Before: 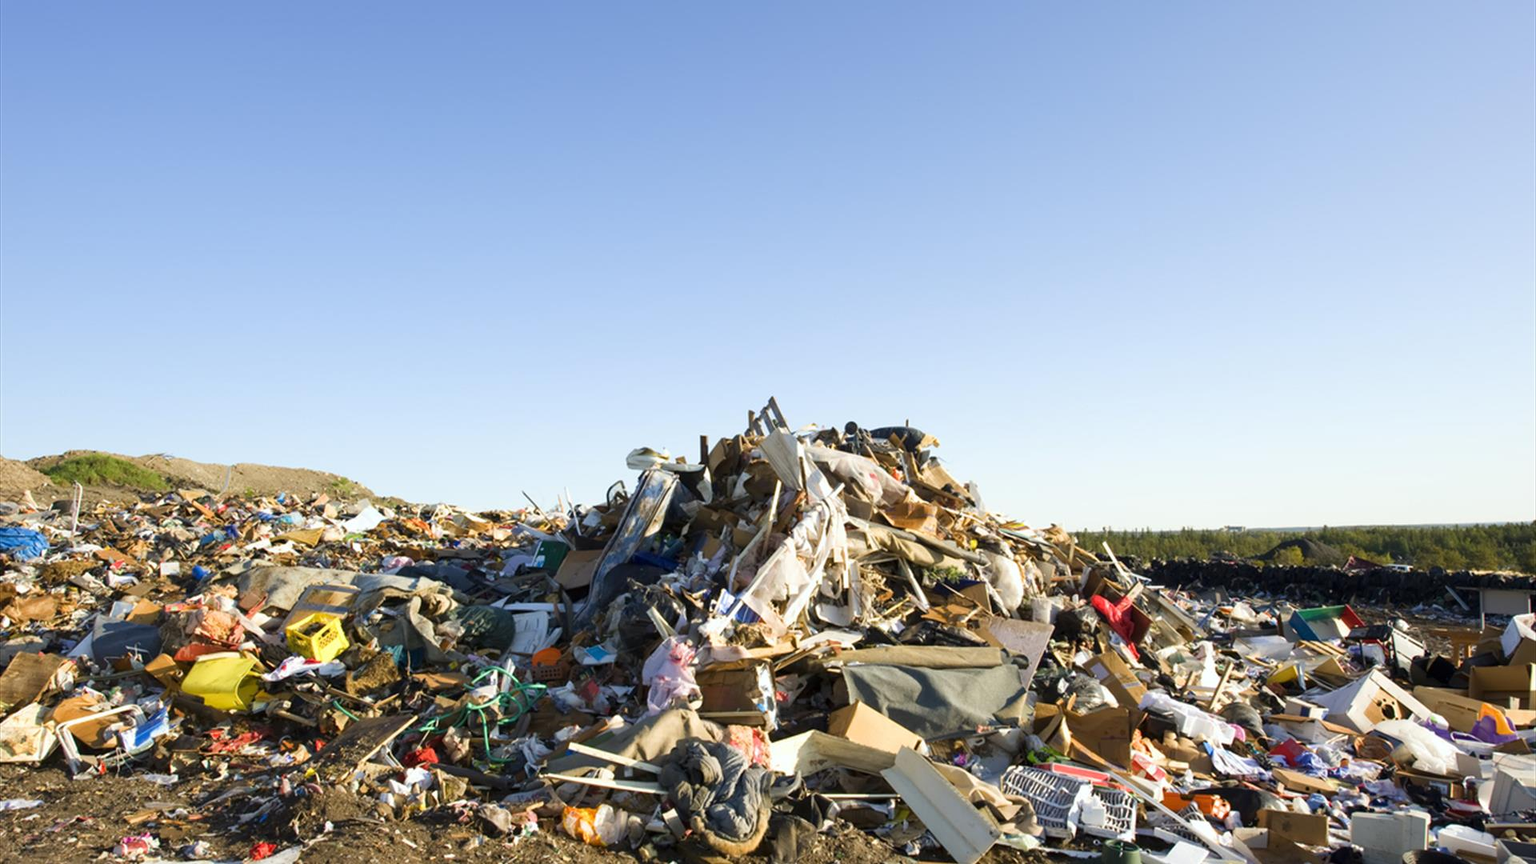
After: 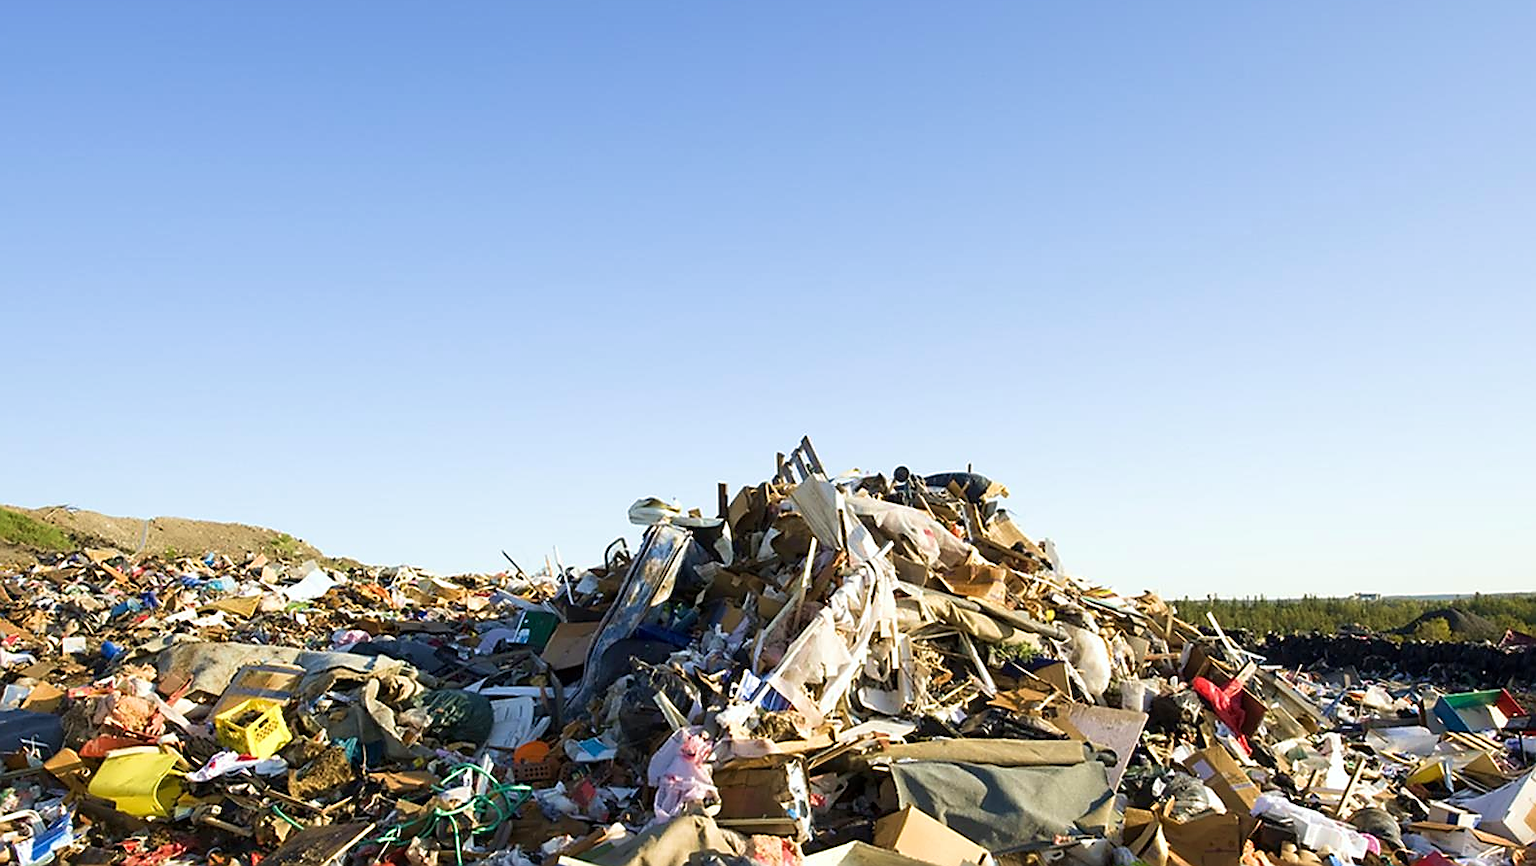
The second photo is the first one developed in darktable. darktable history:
velvia: on, module defaults
exposure: black level correction 0.001, exposure 0.016 EV, compensate highlight preservation false
sharpen: radius 1.399, amount 1.256, threshold 0.839
crop and rotate: left 7.118%, top 4.463%, right 10.53%, bottom 12.913%
